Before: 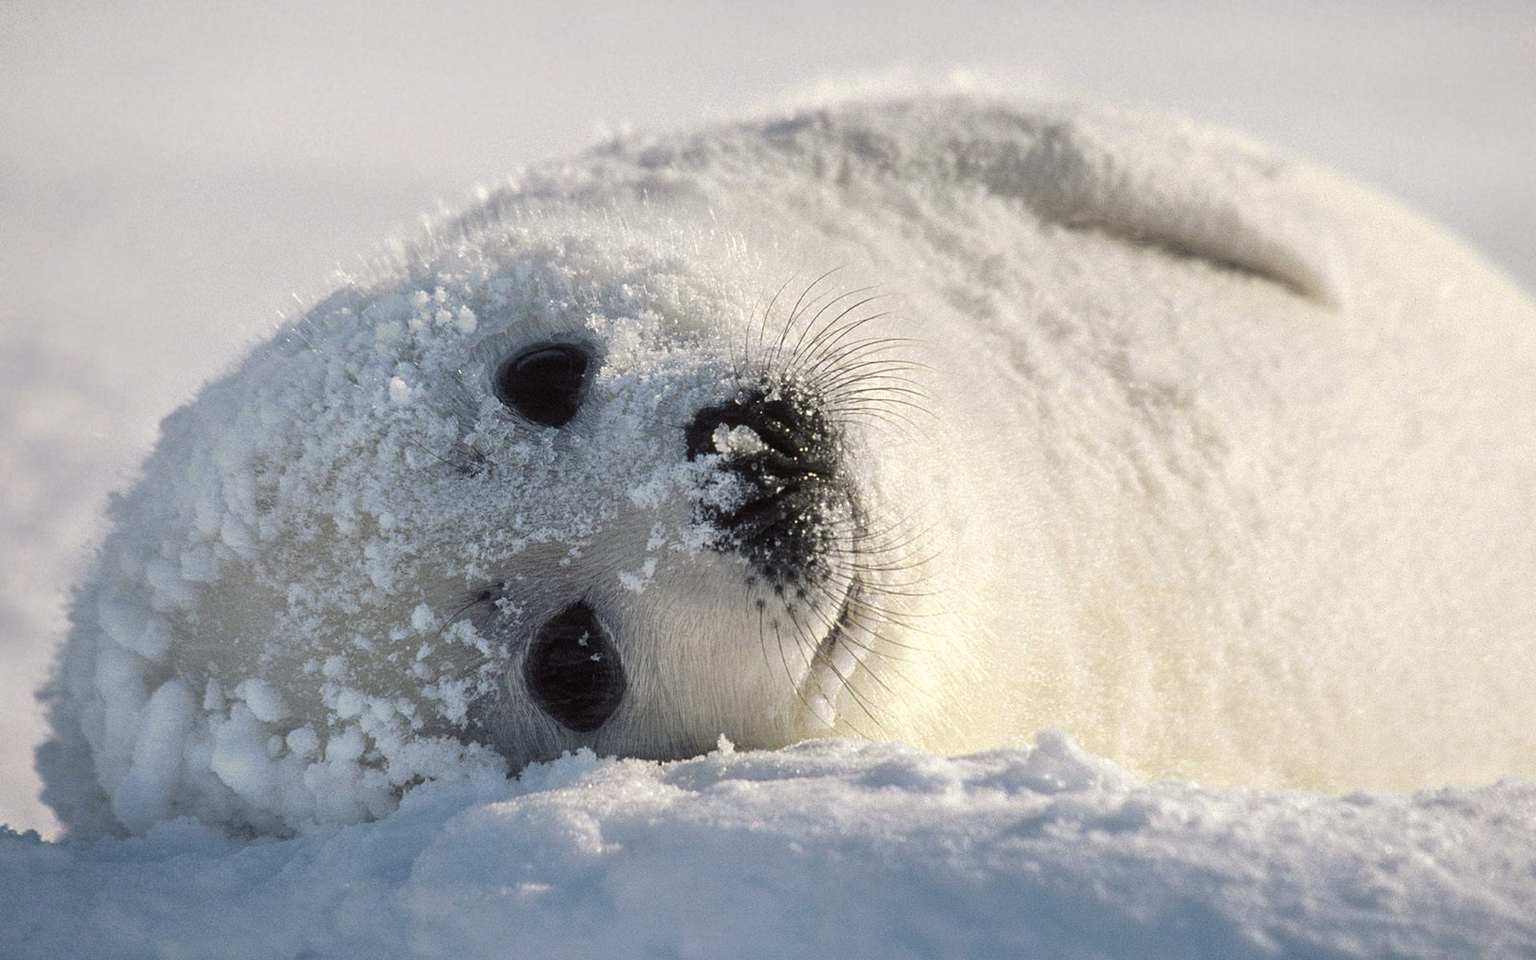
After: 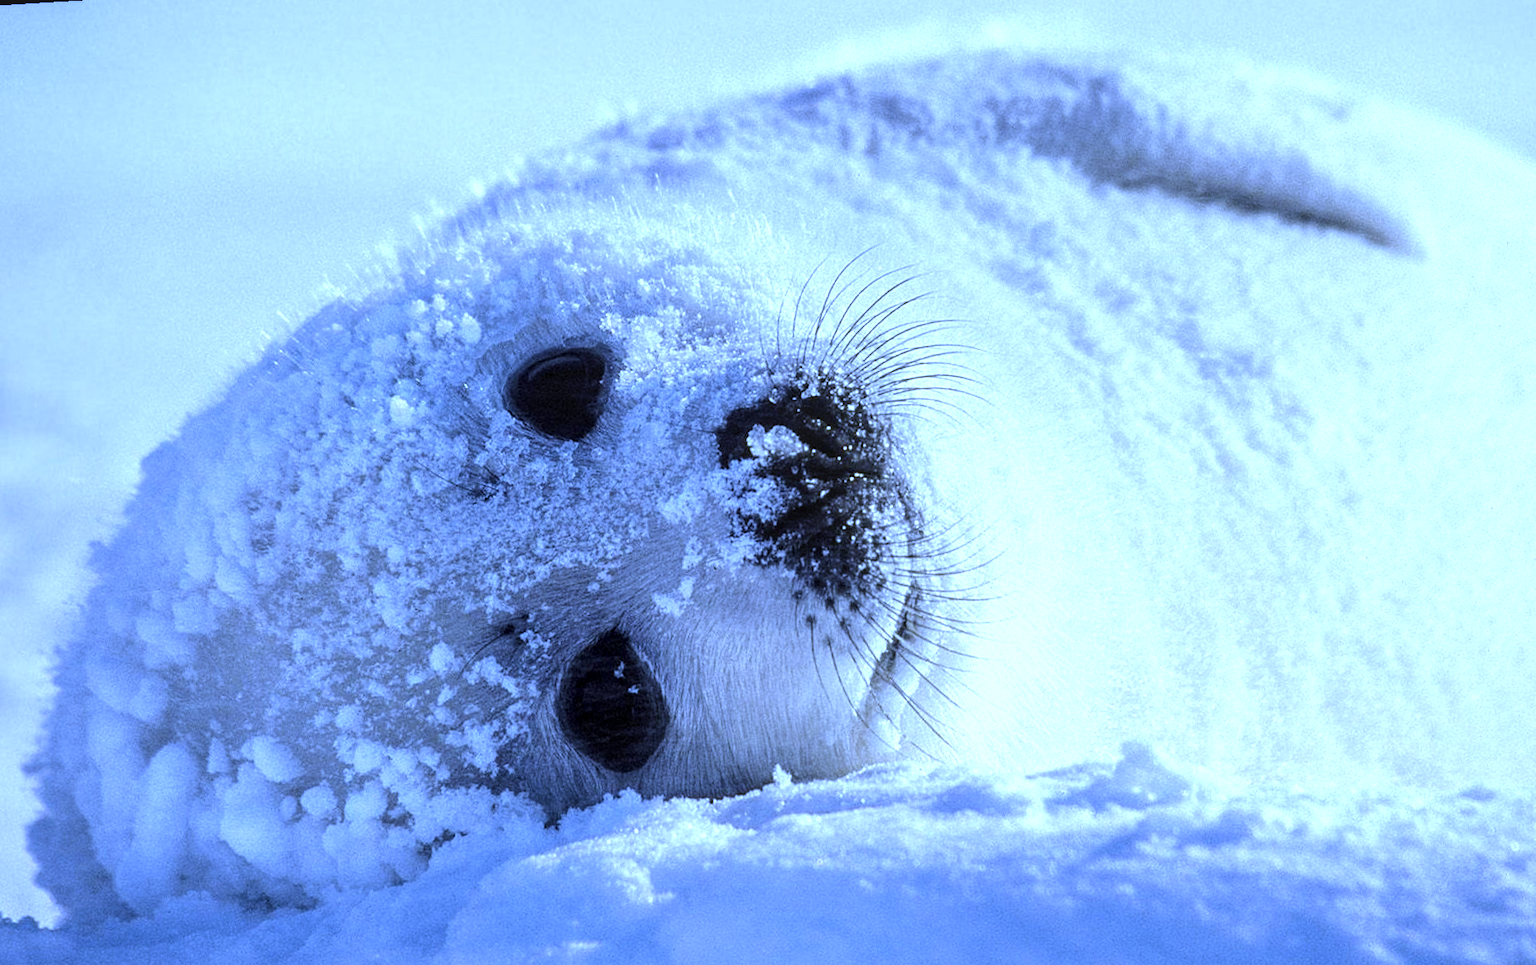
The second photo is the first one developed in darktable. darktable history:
rotate and perspective: rotation -3.52°, crop left 0.036, crop right 0.964, crop top 0.081, crop bottom 0.919
white balance: red 0.766, blue 1.537
crop and rotate: right 5.167%
local contrast: on, module defaults
tone equalizer: -8 EV -0.417 EV, -7 EV -0.389 EV, -6 EV -0.333 EV, -5 EV -0.222 EV, -3 EV 0.222 EV, -2 EV 0.333 EV, -1 EV 0.389 EV, +0 EV 0.417 EV, edges refinement/feathering 500, mask exposure compensation -1.57 EV, preserve details no
